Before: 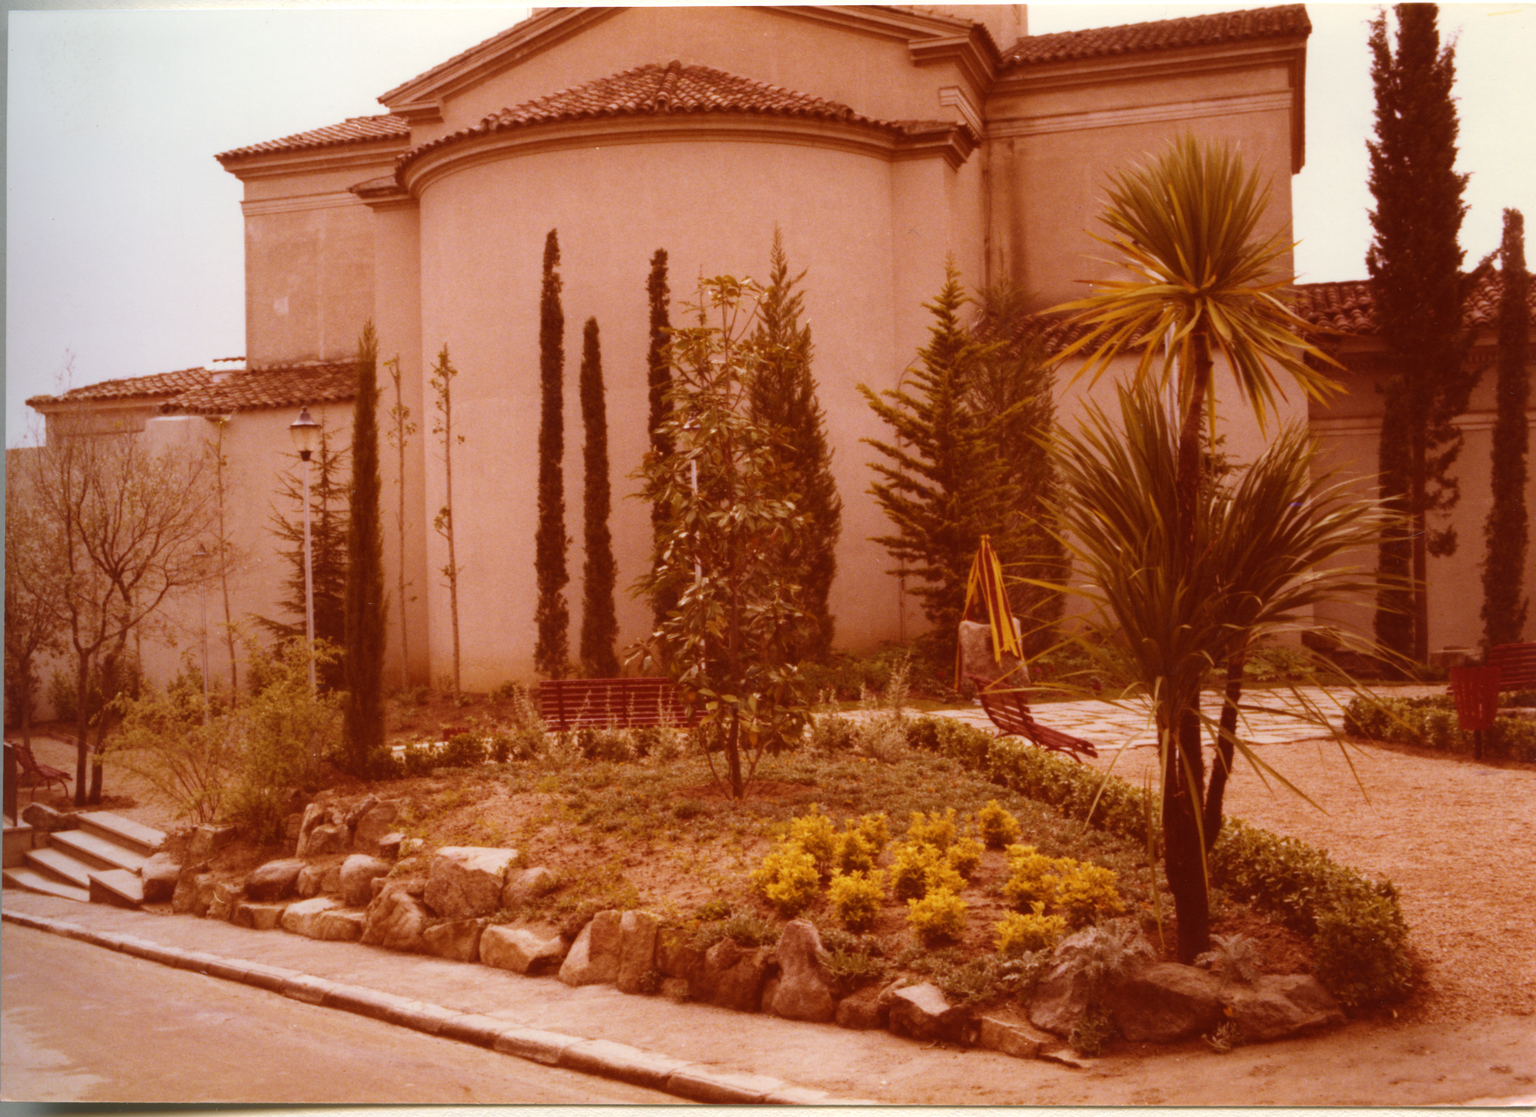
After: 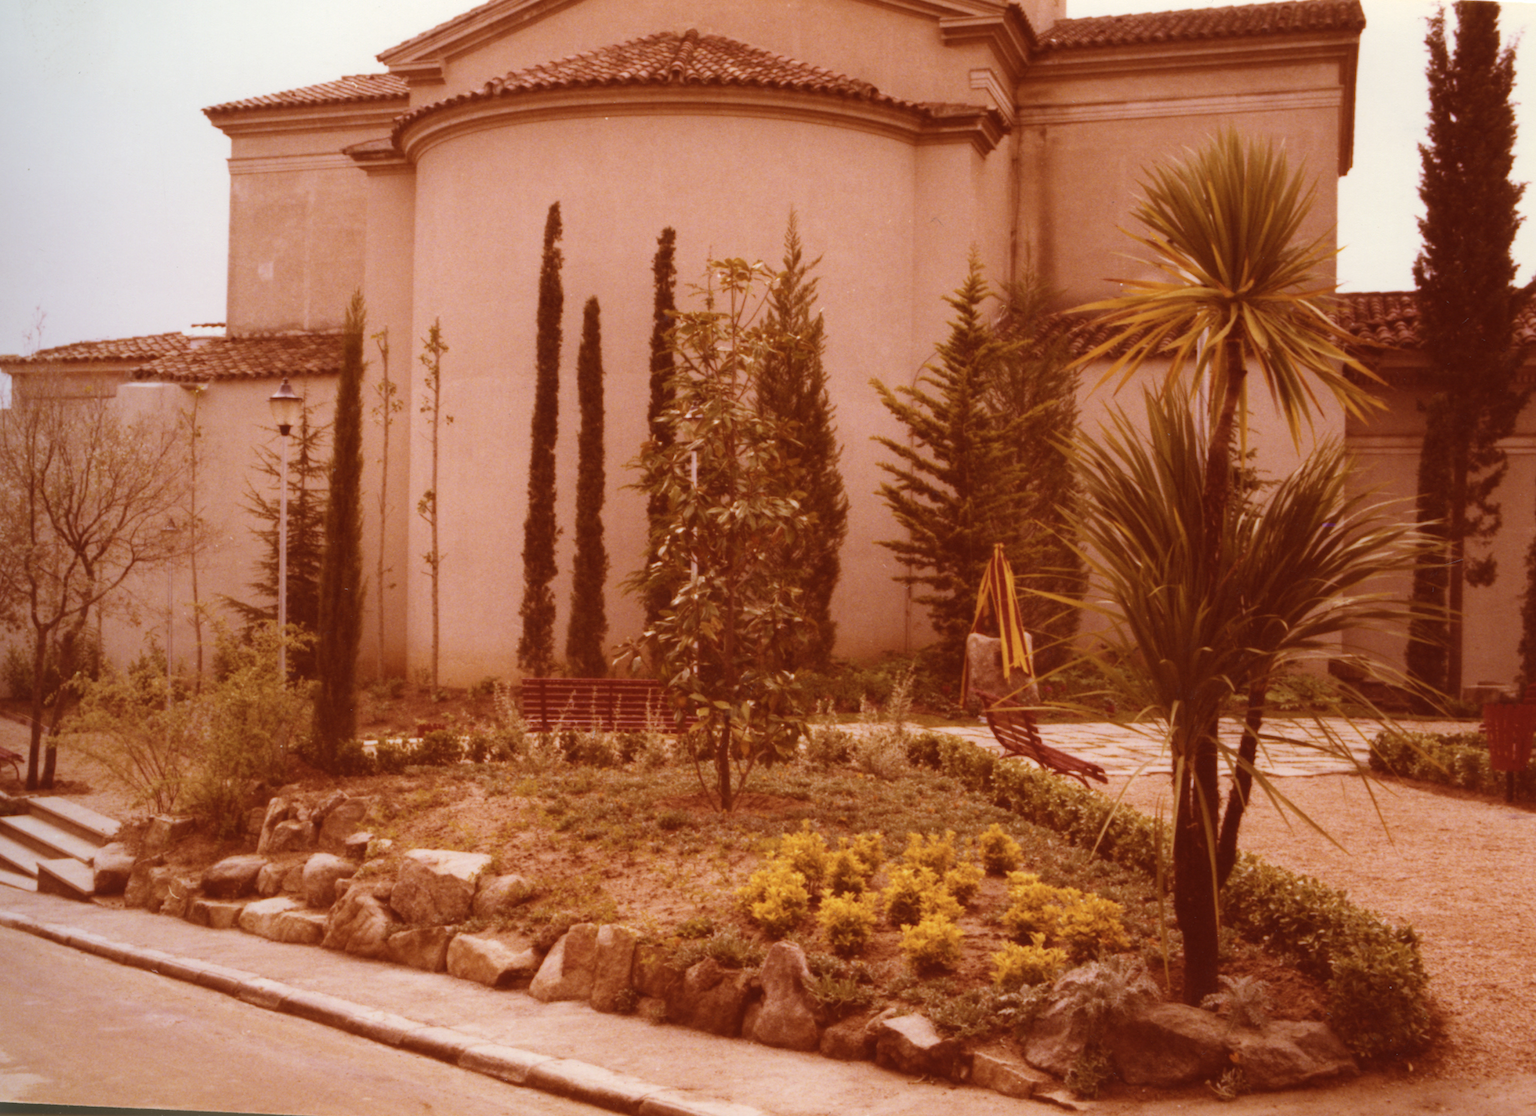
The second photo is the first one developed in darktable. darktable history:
crop and rotate: angle -2.38°
color zones: curves: ch0 [(0, 0.5) (0.143, 0.52) (0.286, 0.5) (0.429, 0.5) (0.571, 0.5) (0.714, 0.5) (0.857, 0.5) (1, 0.5)]; ch1 [(0, 0.489) (0.155, 0.45) (0.286, 0.466) (0.429, 0.5) (0.571, 0.5) (0.714, 0.5) (0.857, 0.5) (1, 0.489)]
